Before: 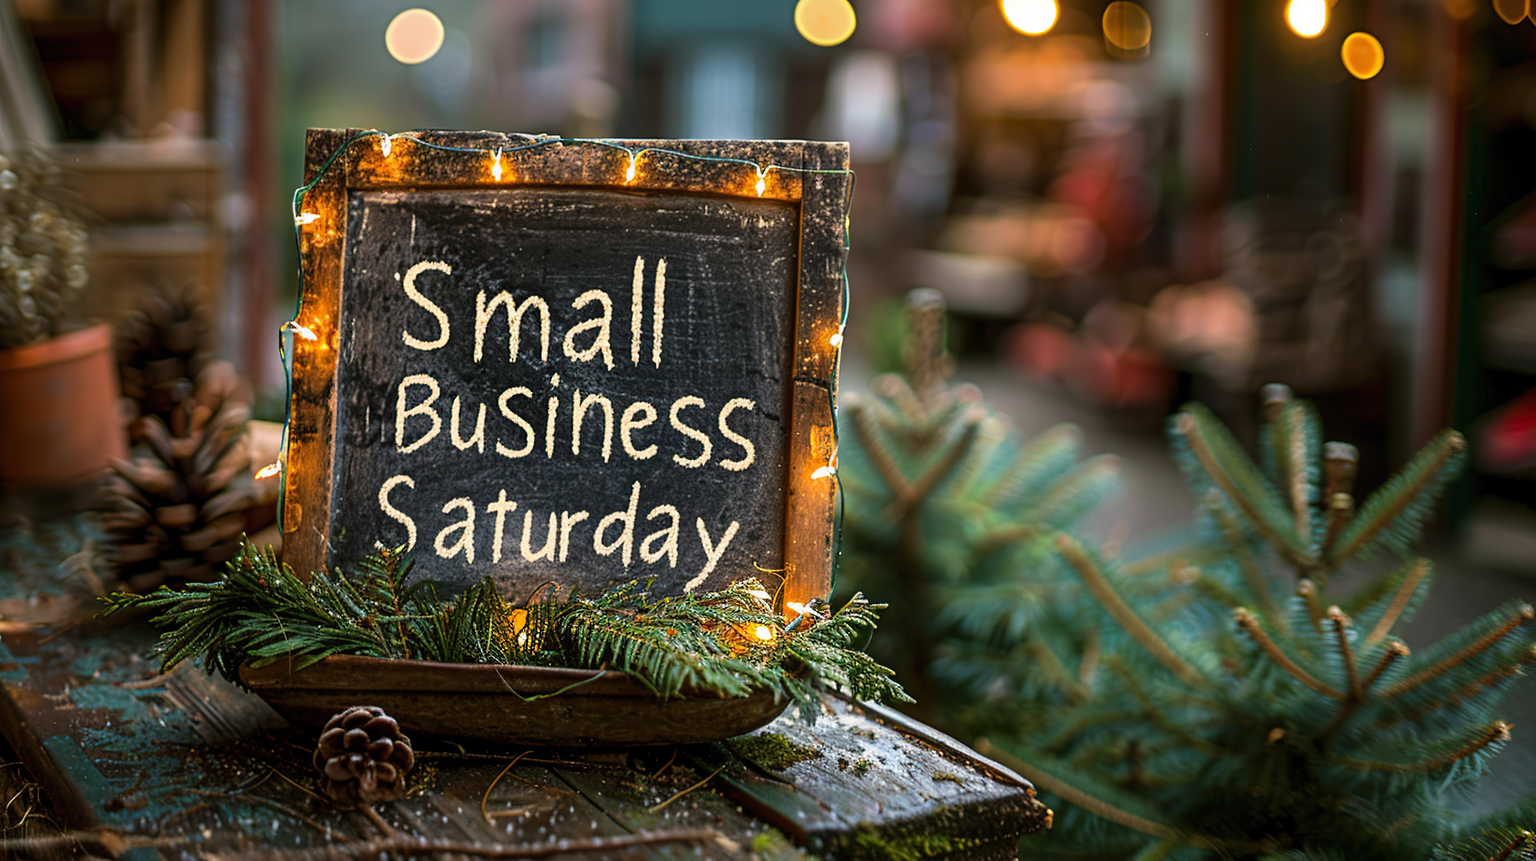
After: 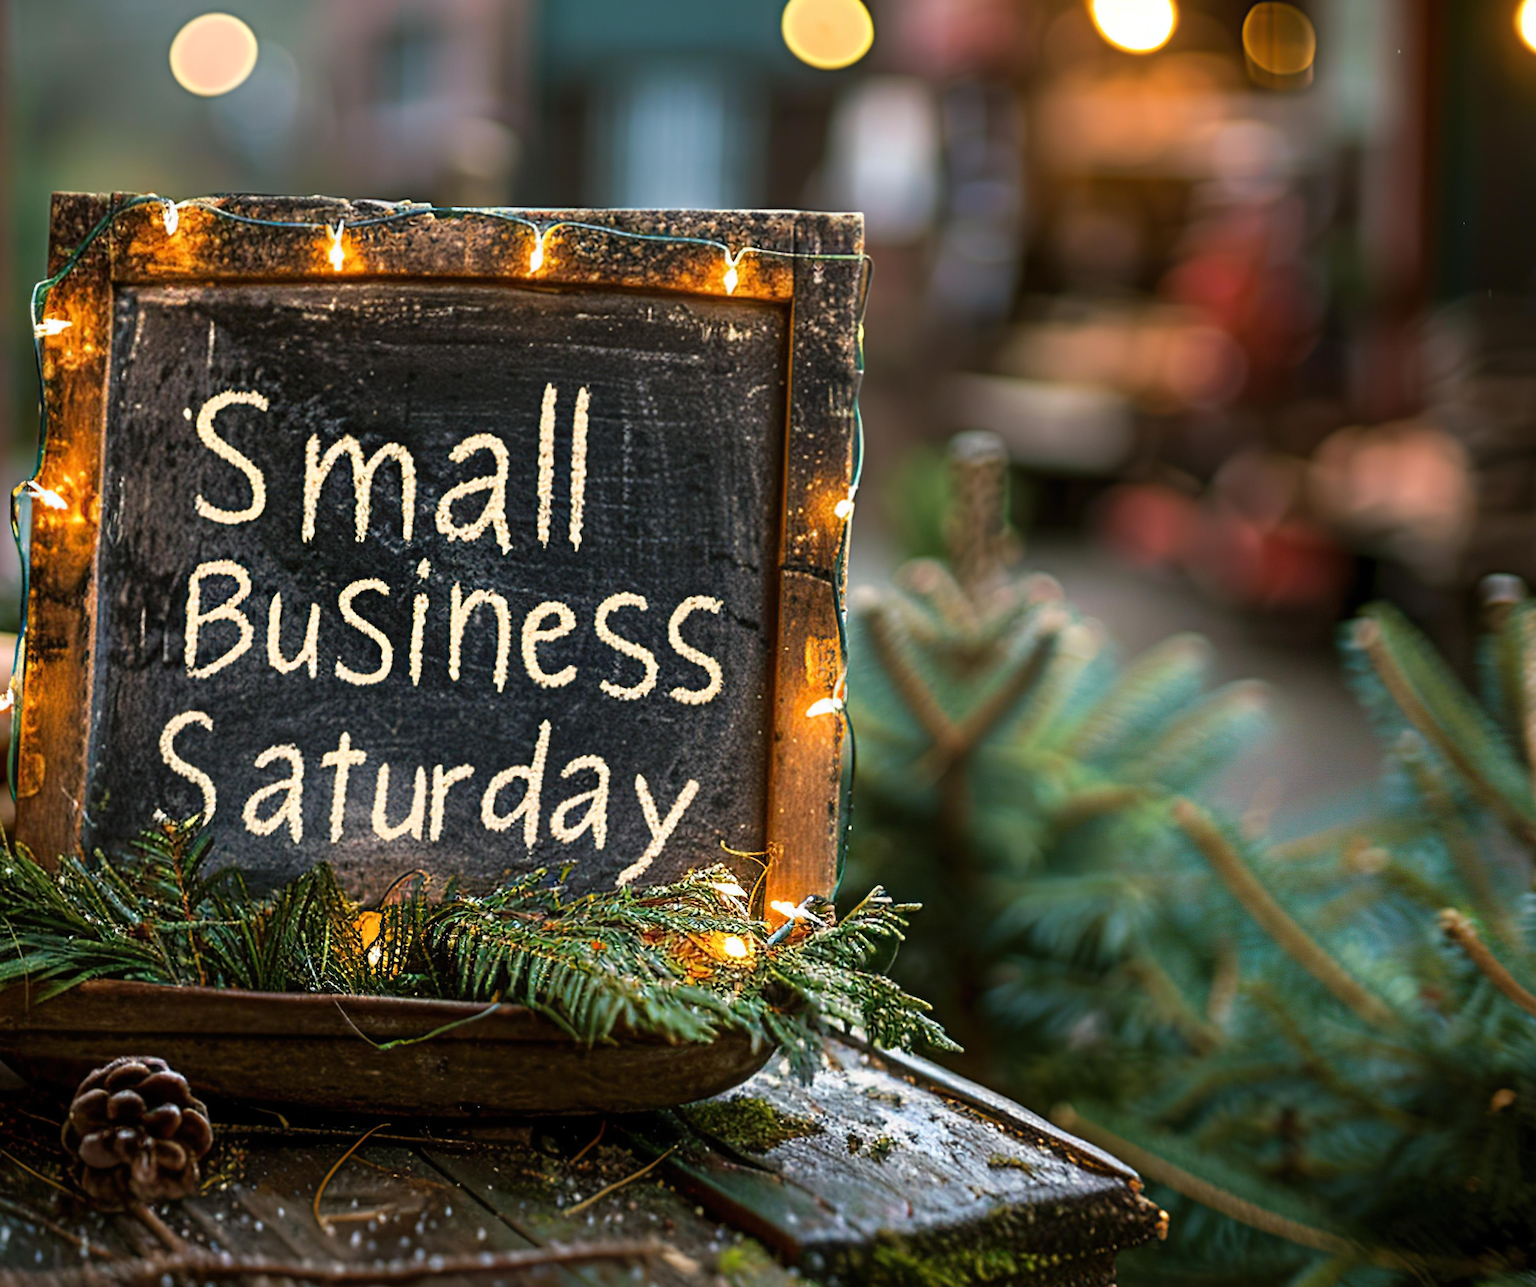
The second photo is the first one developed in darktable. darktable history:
crop and rotate: left 17.732%, right 15.423%
shadows and highlights: shadows 0, highlights 40
